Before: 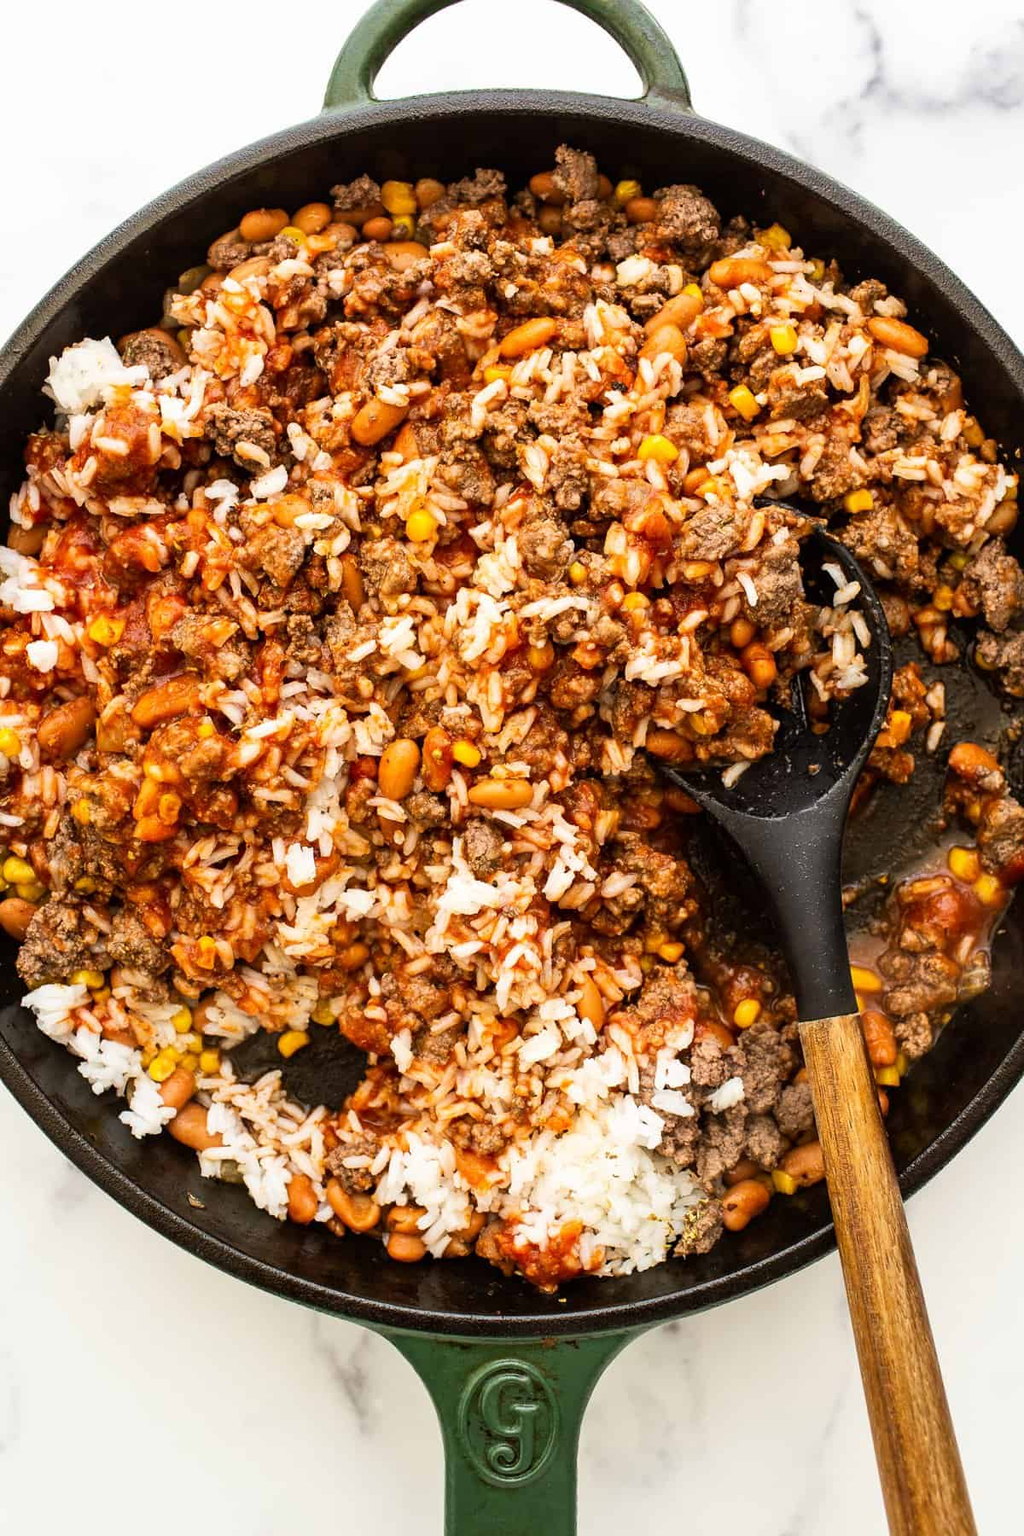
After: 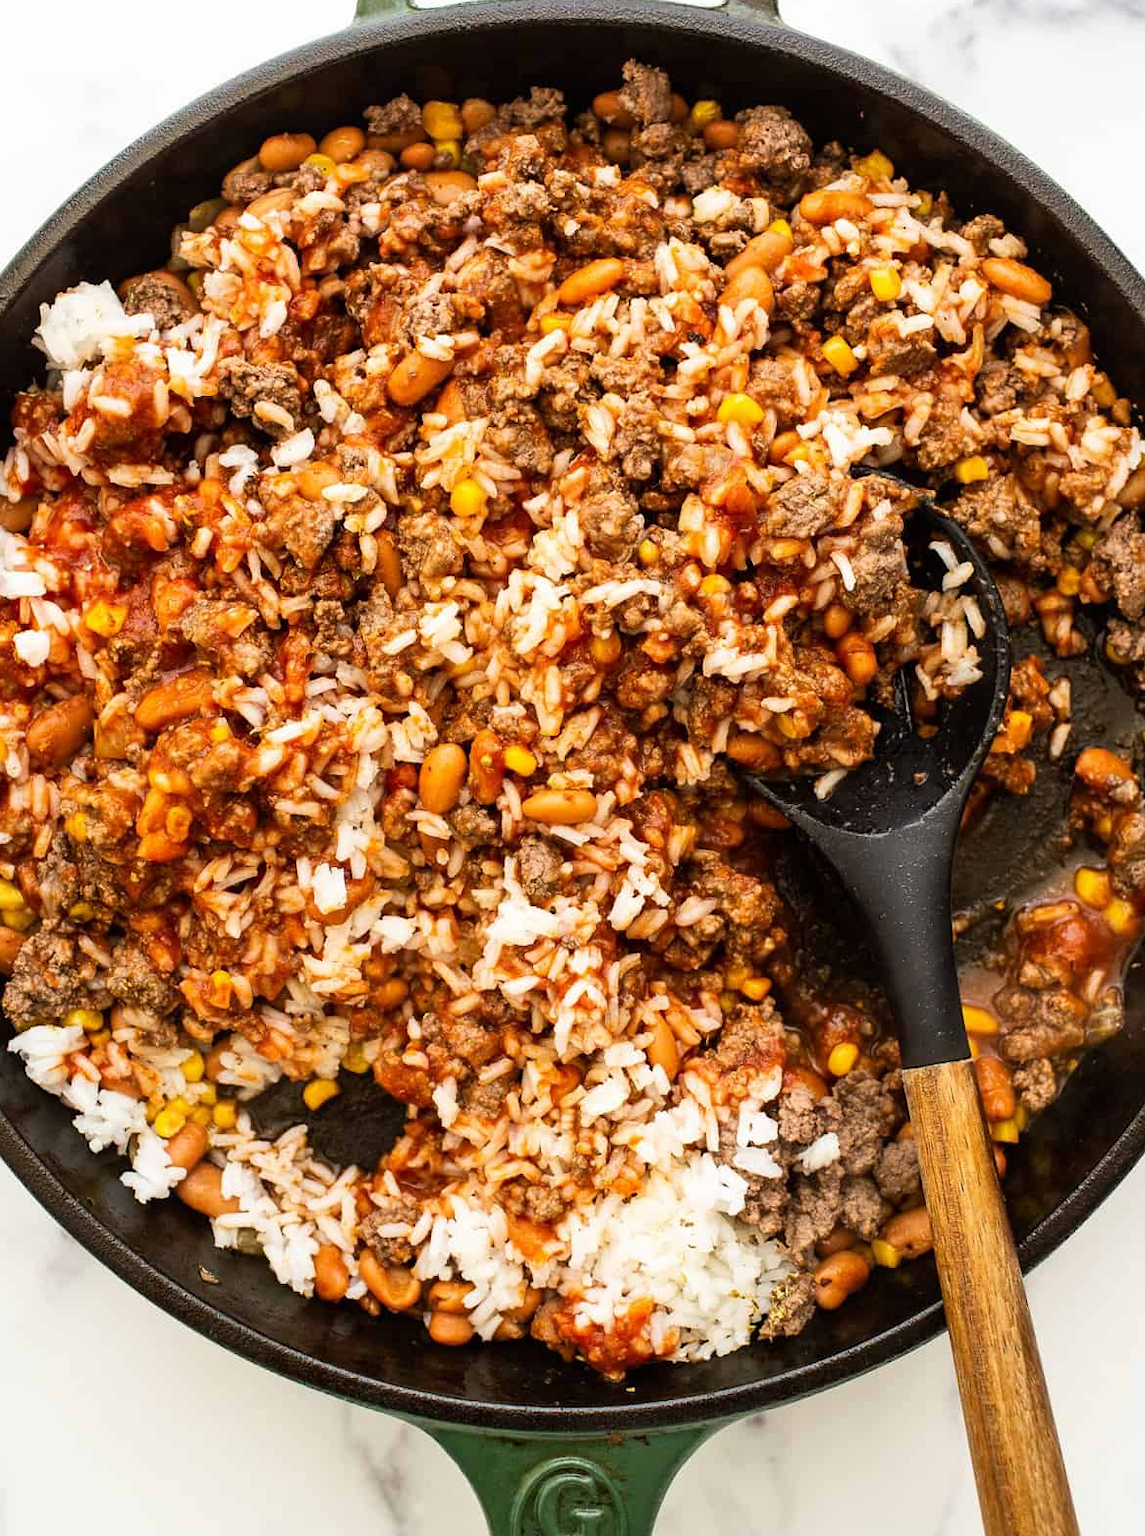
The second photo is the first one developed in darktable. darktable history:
base curve: preserve colors none
crop: left 1.497%, top 6.109%, right 1.315%, bottom 6.977%
